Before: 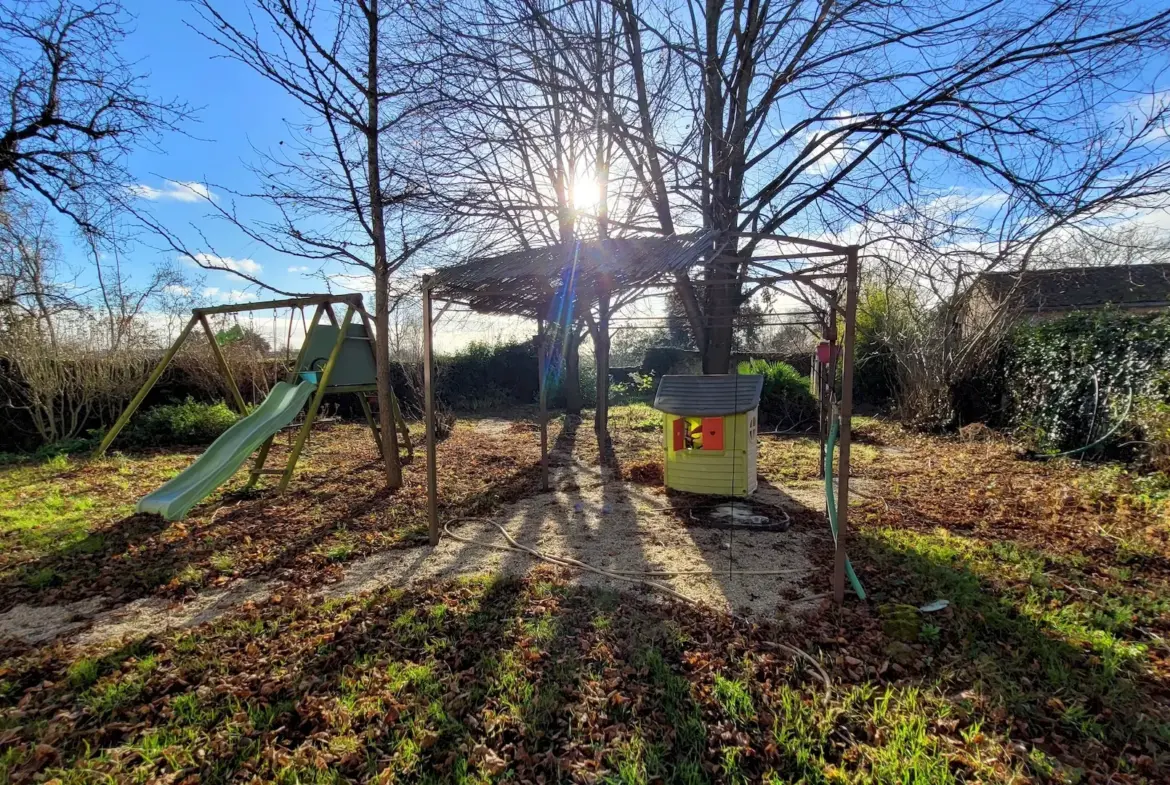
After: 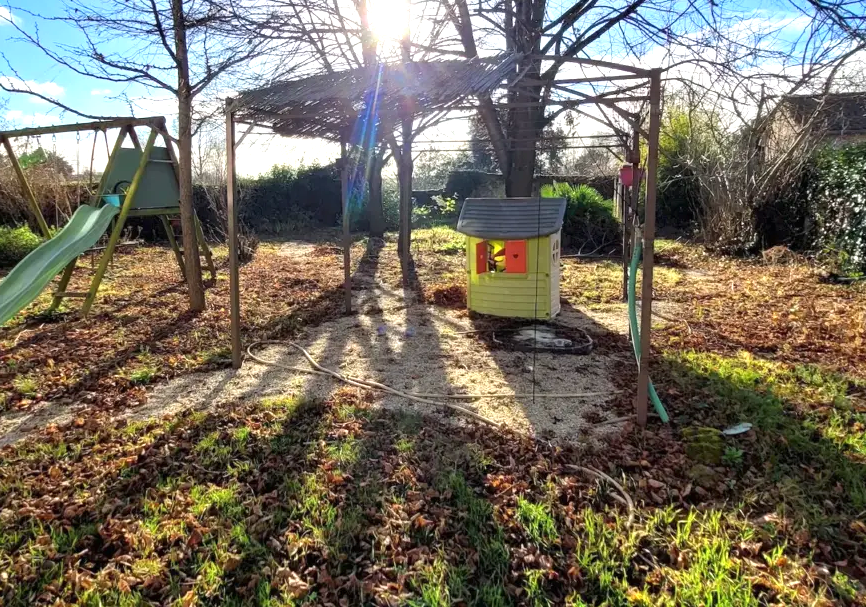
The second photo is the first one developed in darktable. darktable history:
crop: left 16.863%, top 22.554%, right 9.05%
exposure: black level correction 0, exposure 0.698 EV, compensate highlight preservation false
